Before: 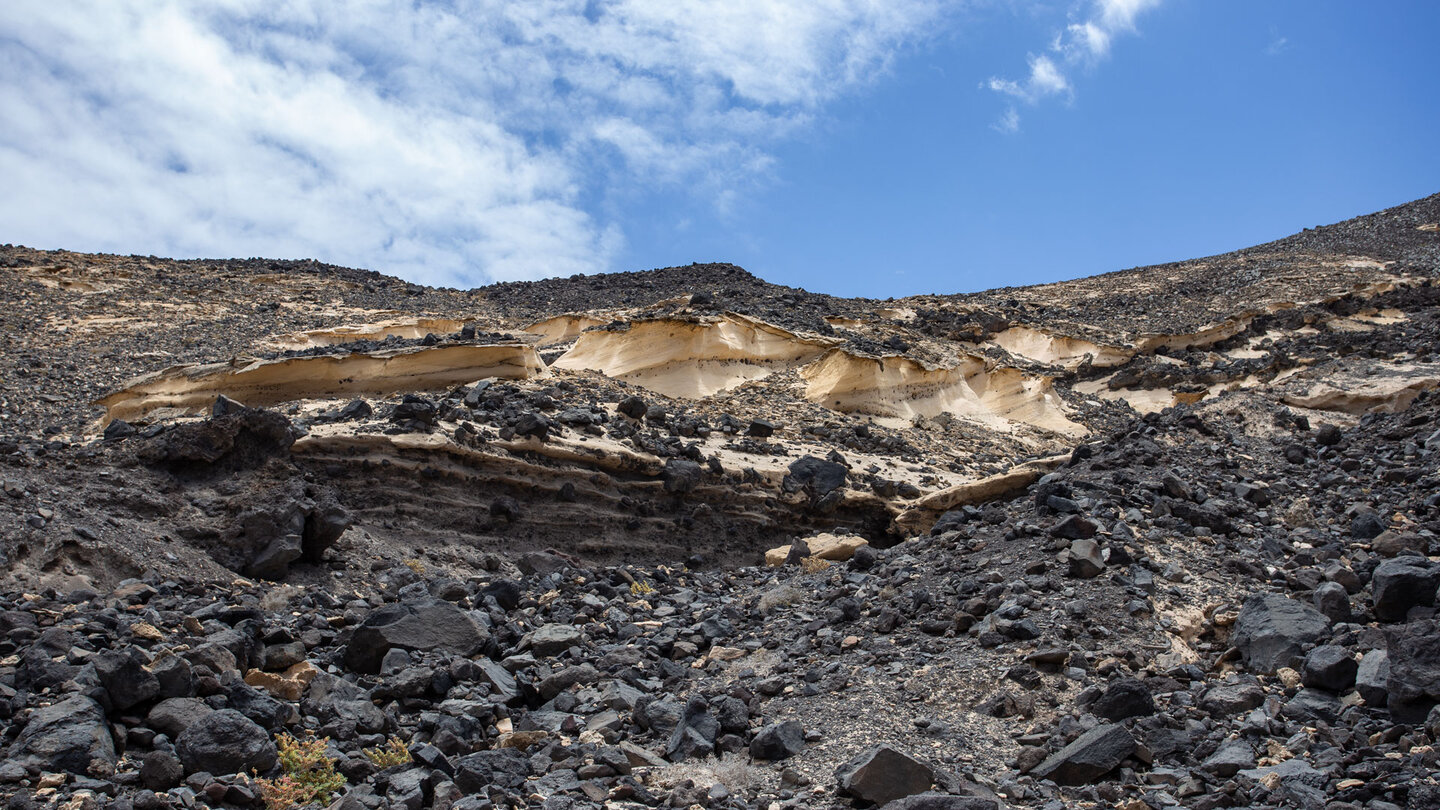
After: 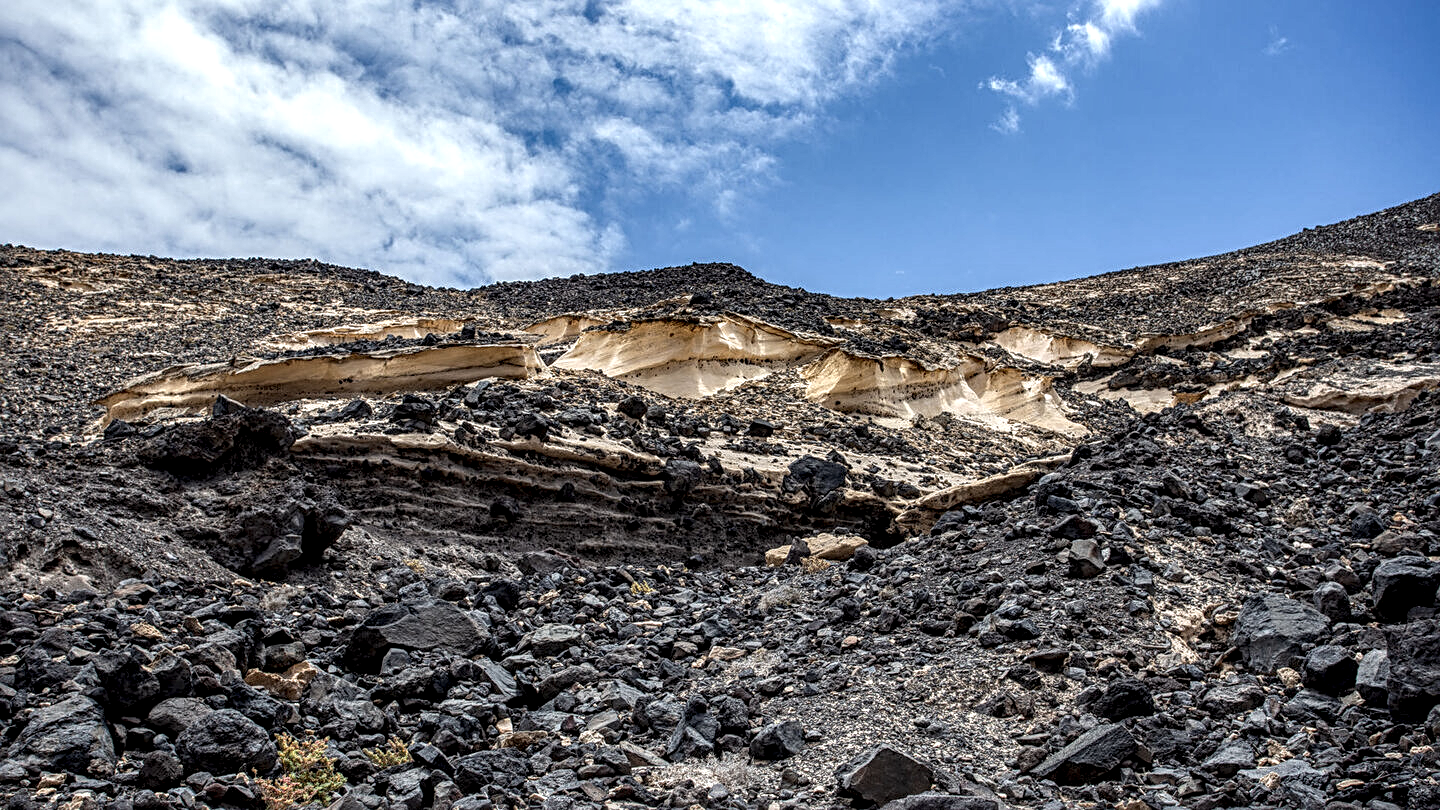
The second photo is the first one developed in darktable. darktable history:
sharpen: radius 3.106
local contrast: highlights 4%, shadows 2%, detail 181%
